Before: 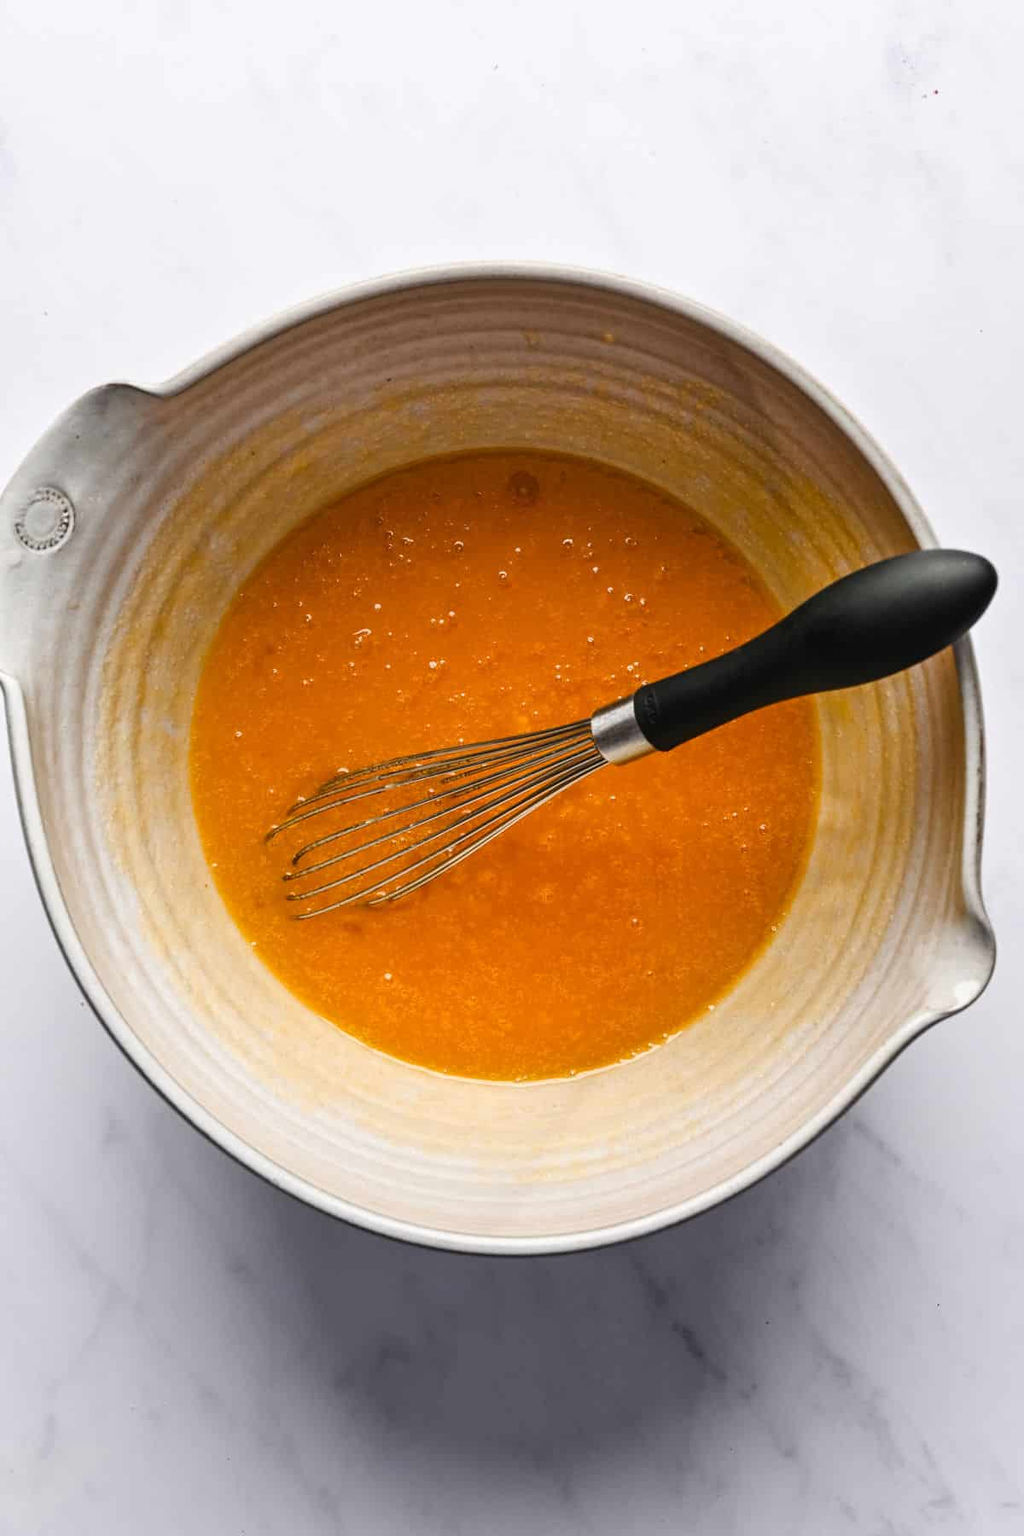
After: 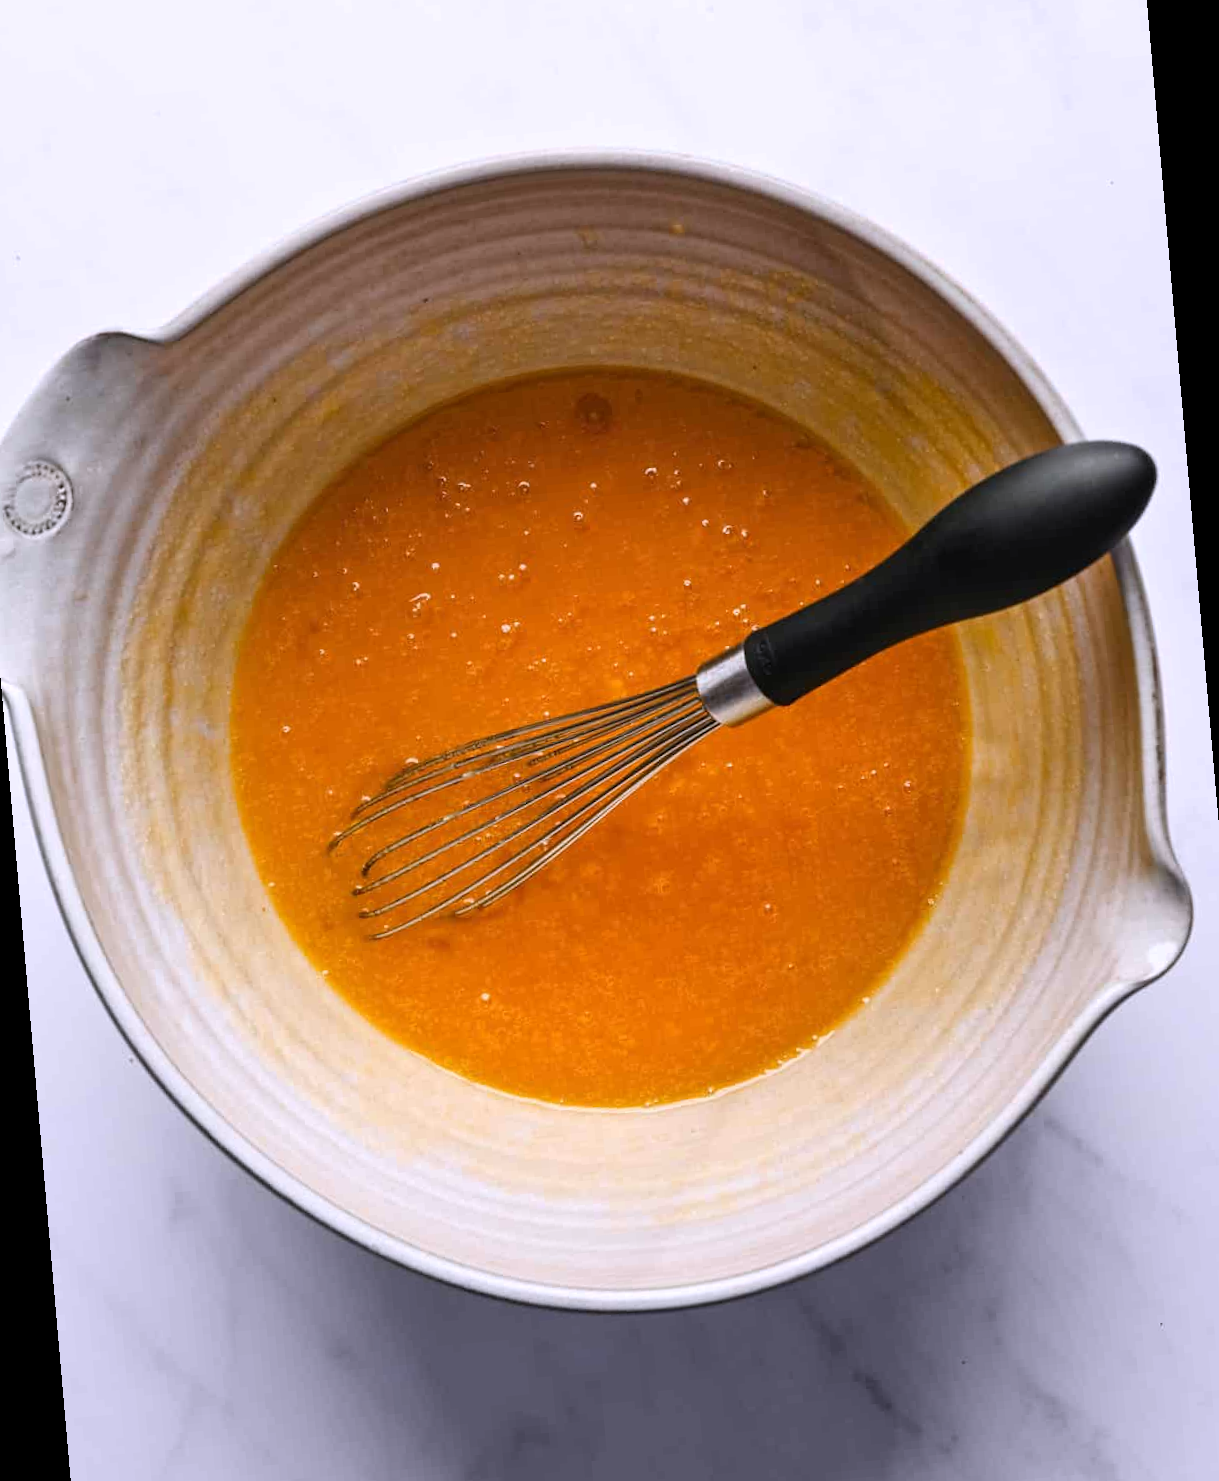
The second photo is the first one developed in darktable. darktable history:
rotate and perspective: rotation -5°, crop left 0.05, crop right 0.952, crop top 0.11, crop bottom 0.89
white balance: red 1.004, blue 1.096
